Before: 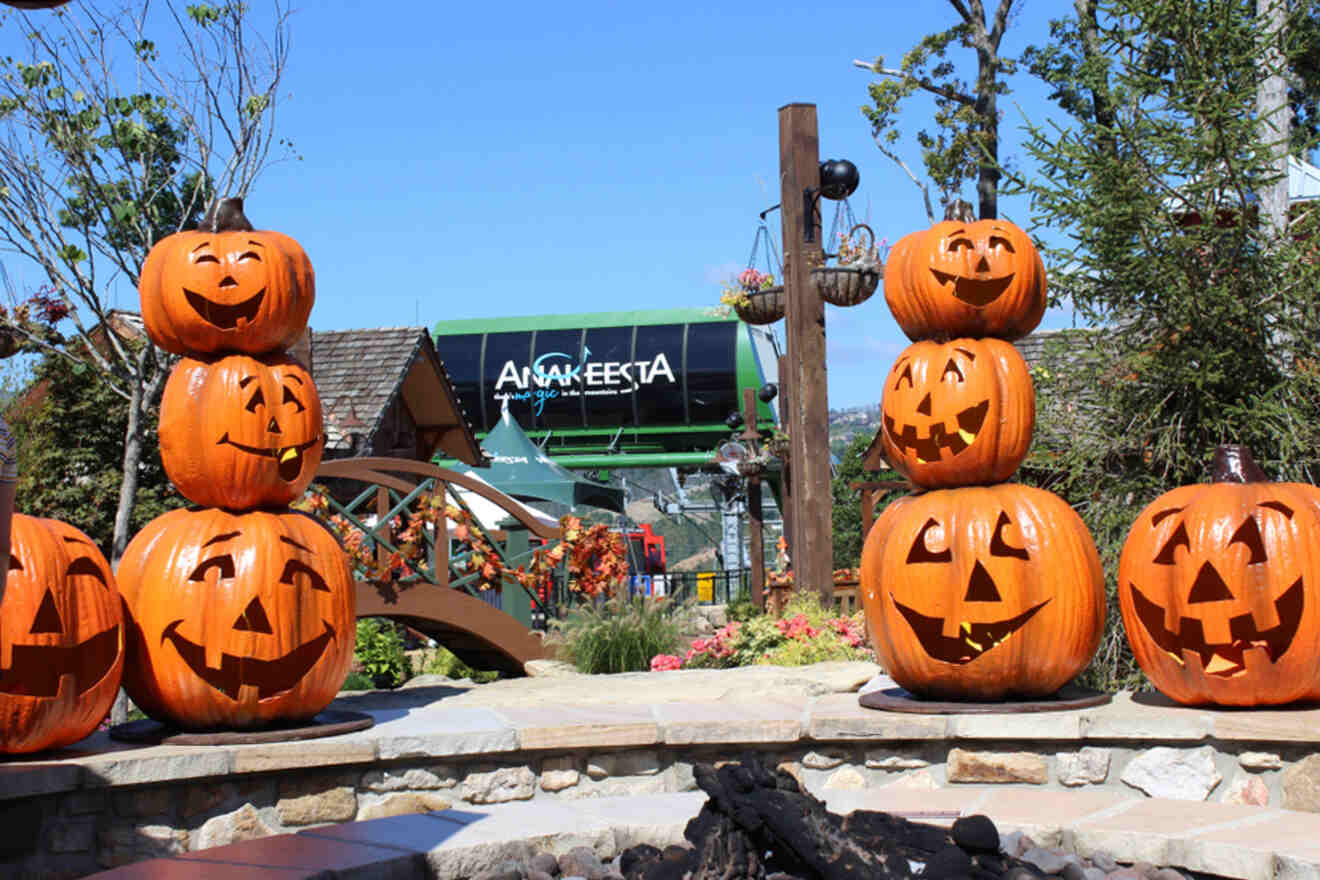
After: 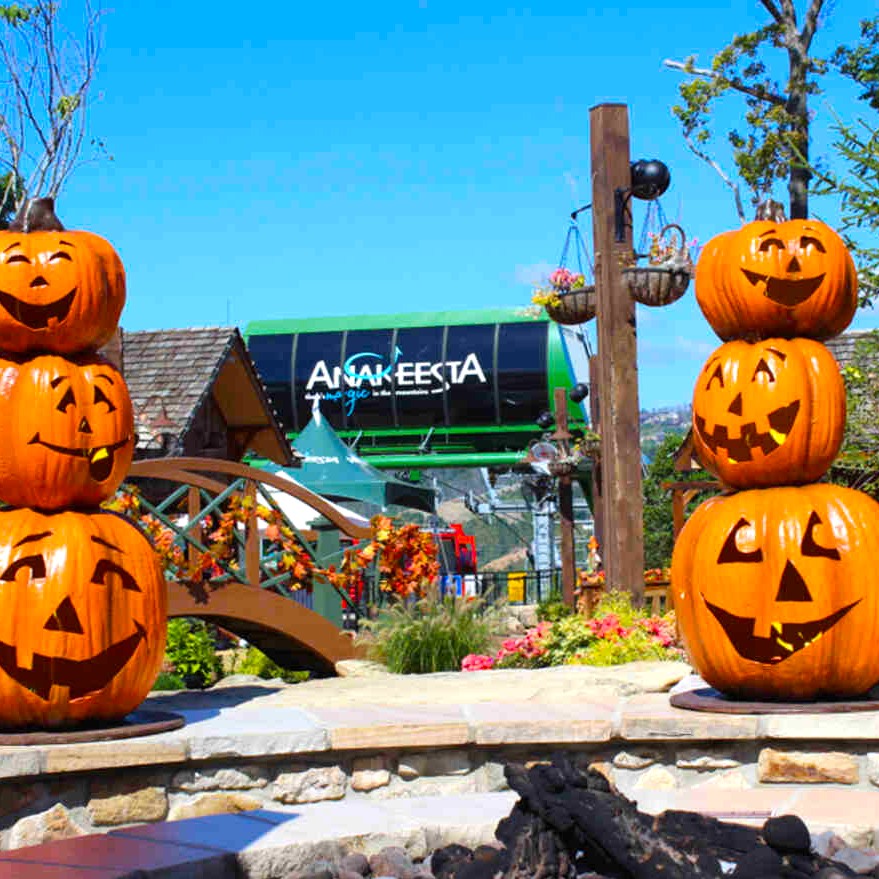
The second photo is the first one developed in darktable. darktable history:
exposure: black level correction 0, exposure 0.2 EV, compensate exposure bias true, compensate highlight preservation false
color balance rgb: linear chroma grading › global chroma 15%, perceptual saturation grading › global saturation 30%
crop and rotate: left 14.385%, right 18.948%
